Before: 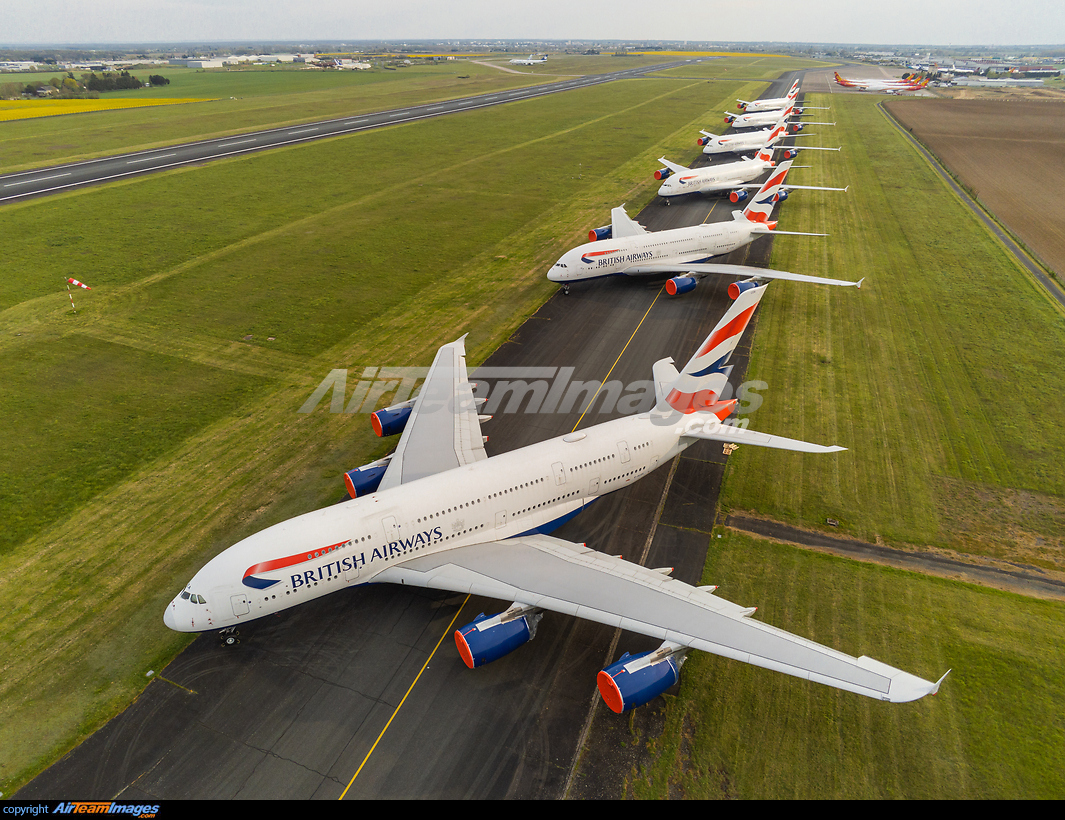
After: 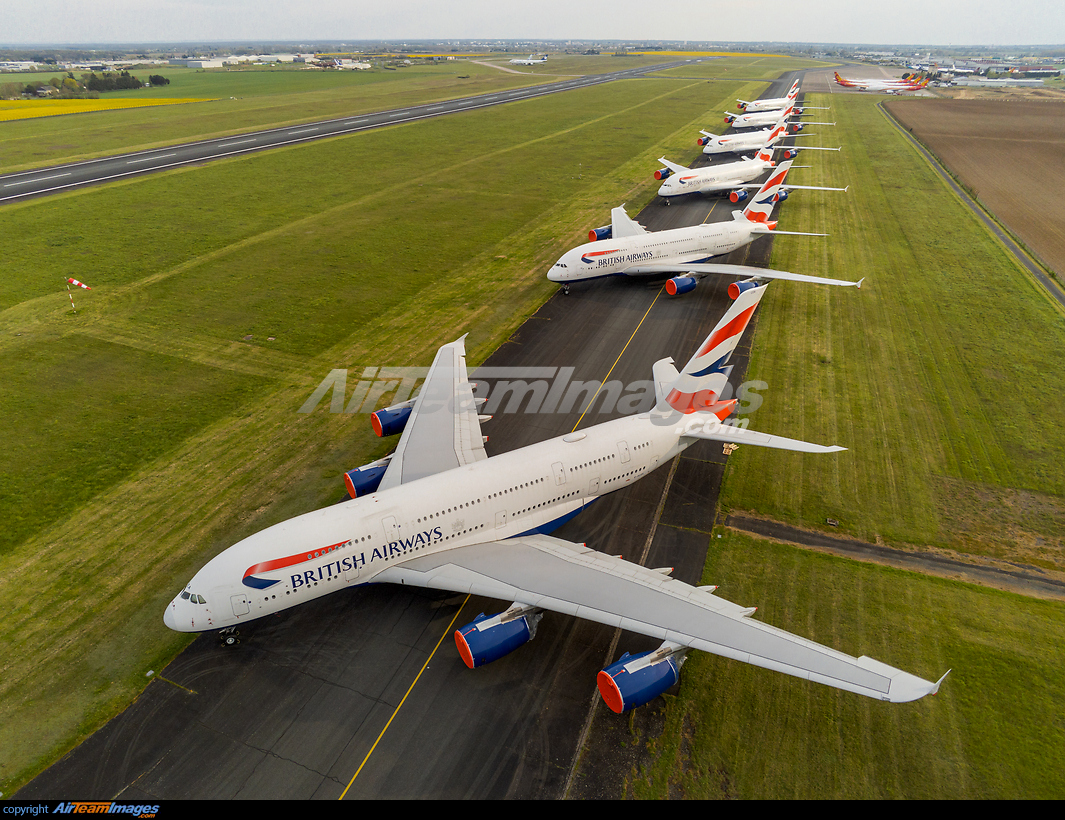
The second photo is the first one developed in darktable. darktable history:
exposure: black level correction 0.004, exposure 0.014 EV, compensate highlight preservation false
graduated density: rotation -180°, offset 24.95
